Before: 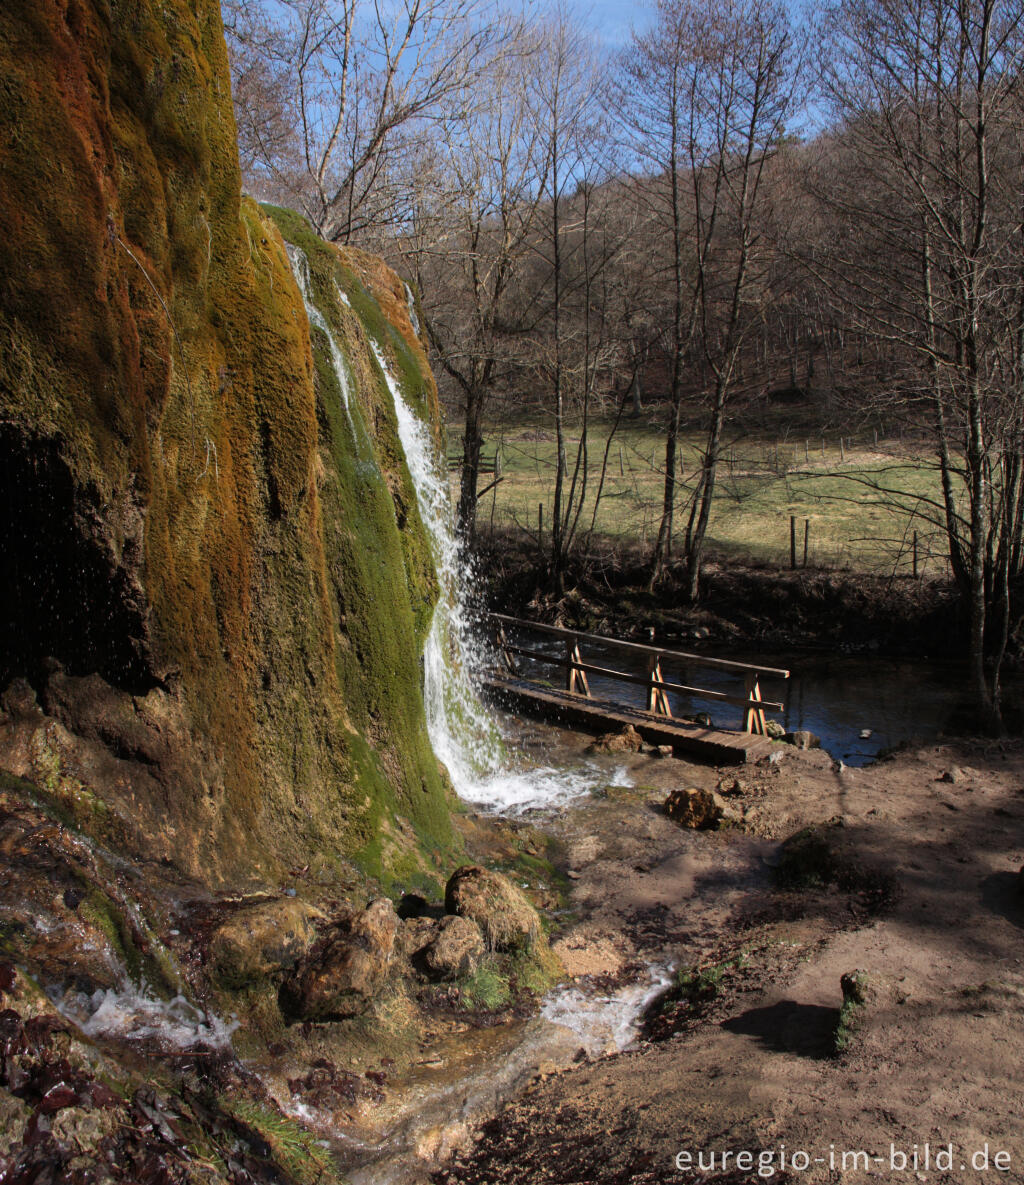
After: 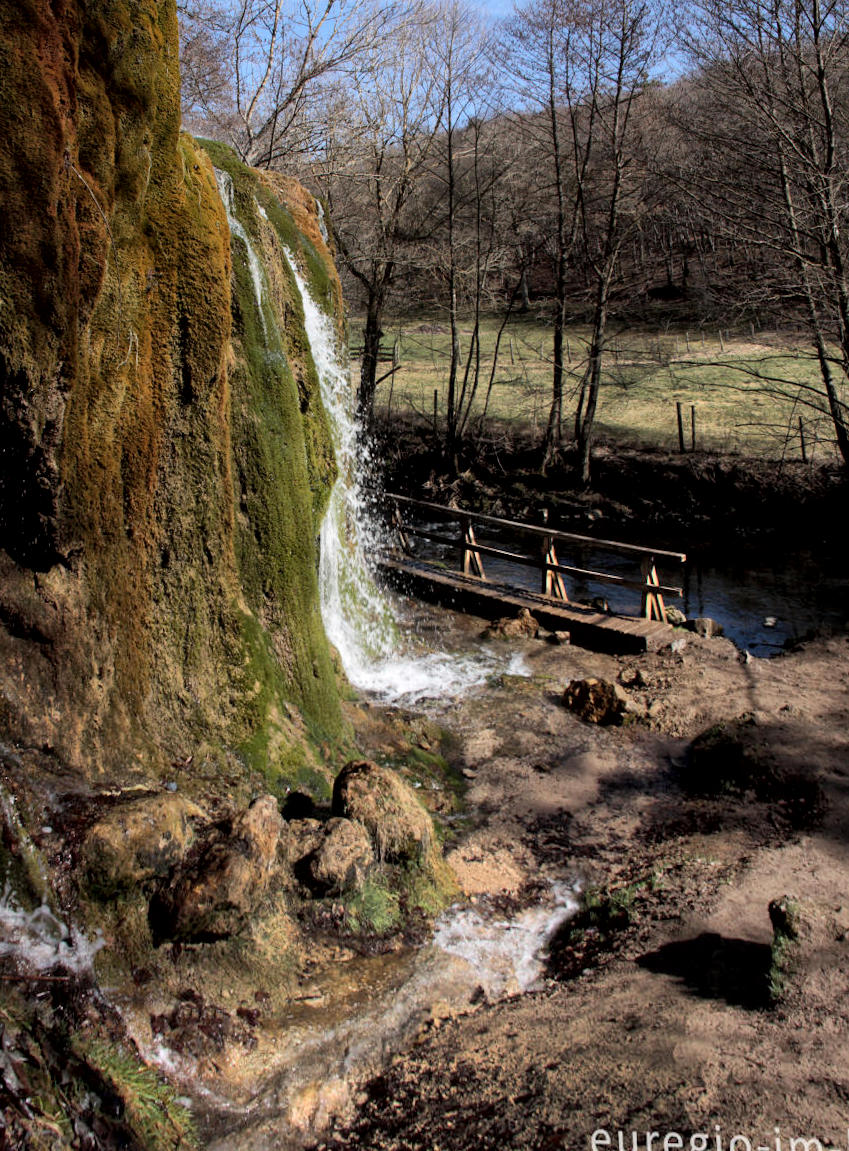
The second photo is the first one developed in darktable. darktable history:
tone equalizer: -8 EV -0.417 EV, -7 EV -0.389 EV, -6 EV -0.333 EV, -5 EV -0.222 EV, -3 EV 0.222 EV, -2 EV 0.333 EV, -1 EV 0.389 EV, +0 EV 0.417 EV, edges refinement/feathering 500, mask exposure compensation -1.57 EV, preserve details no
global tonemap: drago (1, 100), detail 1
exposure: black level correction 0.006, exposure -0.226 EV, compensate highlight preservation false
rotate and perspective: rotation 0.72°, lens shift (vertical) -0.352, lens shift (horizontal) -0.051, crop left 0.152, crop right 0.859, crop top 0.019, crop bottom 0.964
